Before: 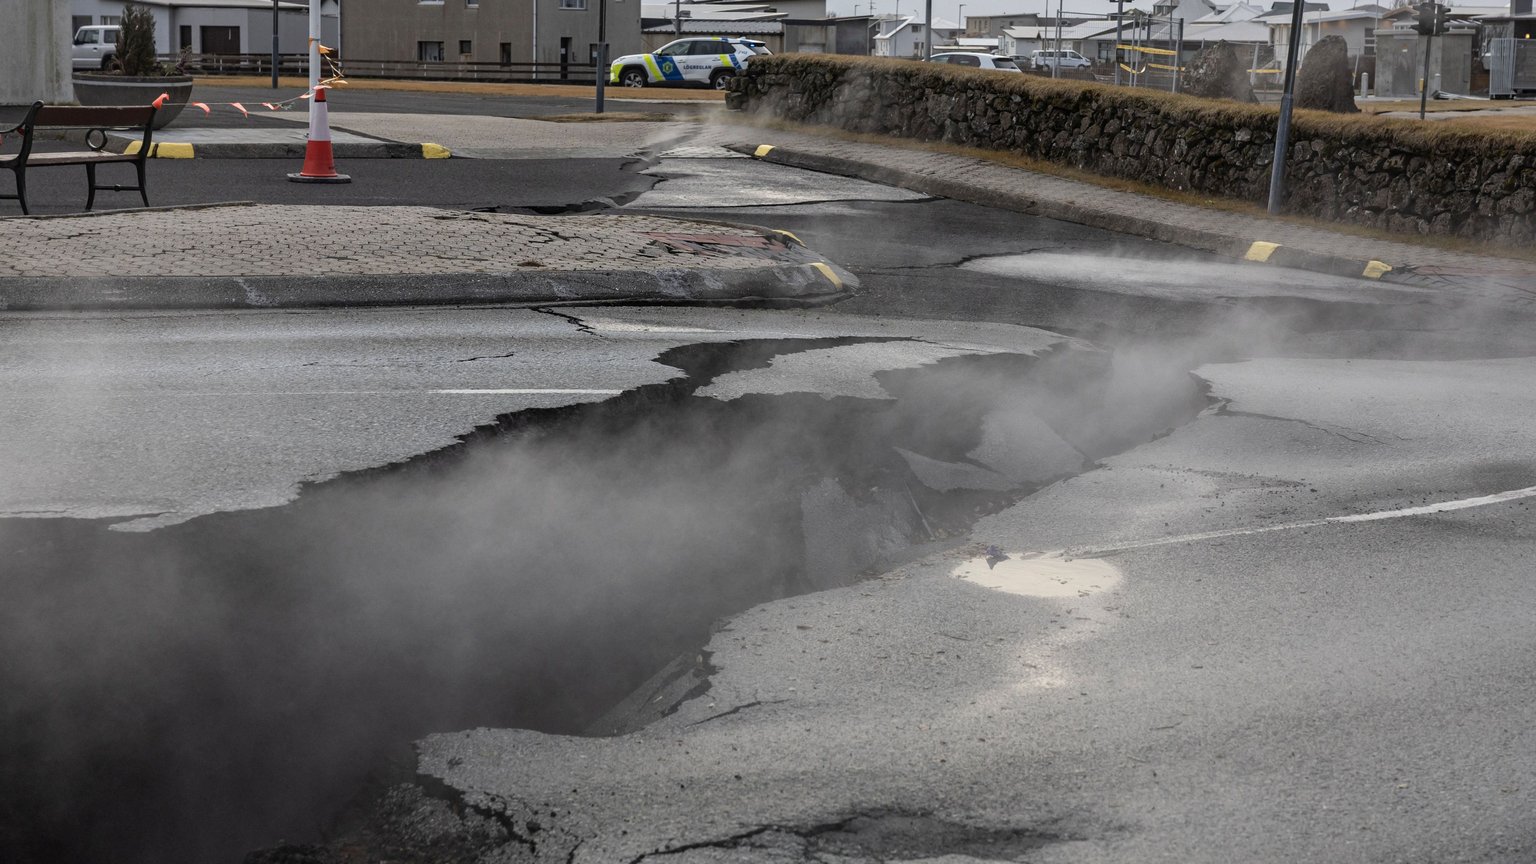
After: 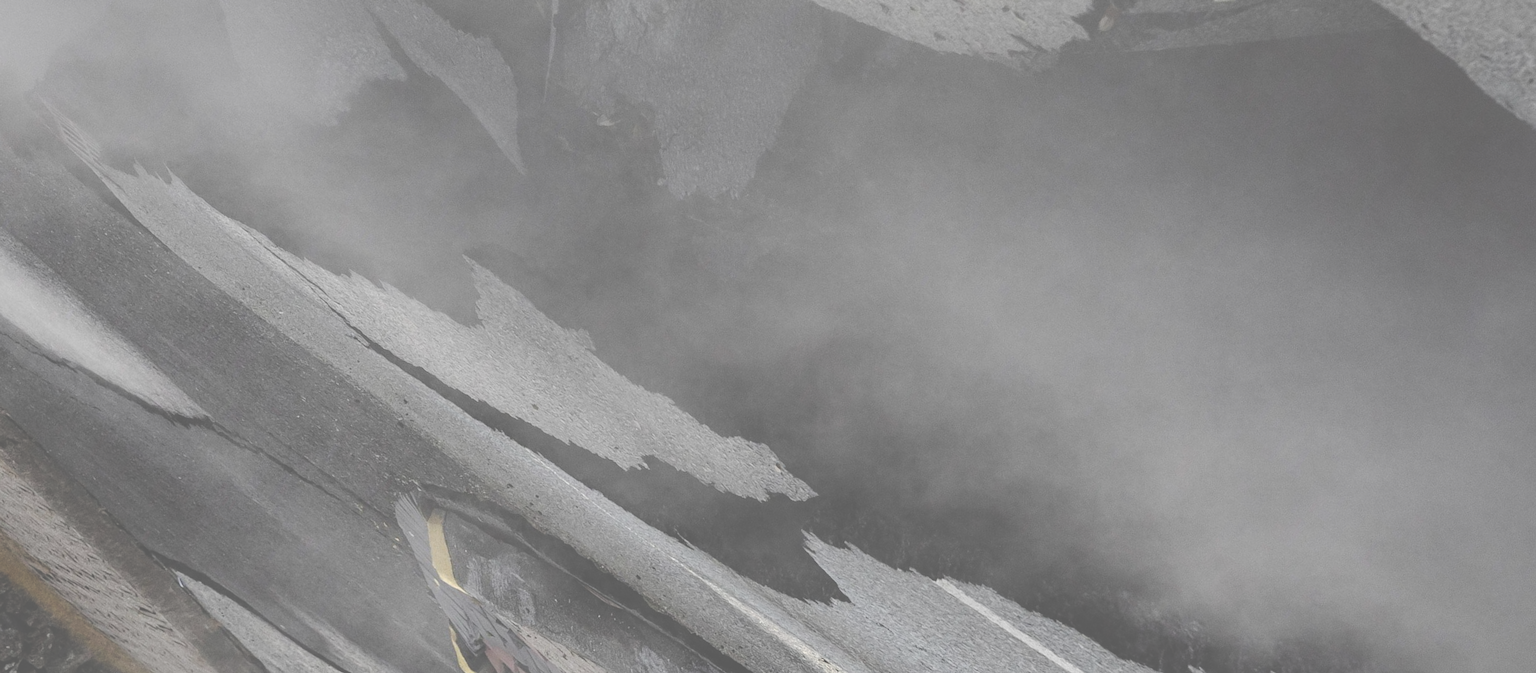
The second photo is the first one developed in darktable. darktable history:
exposure: black level correction -0.086, compensate highlight preservation false
crop and rotate: angle 147.03°, left 9.125%, top 15.678%, right 4.481%, bottom 17.021%
base curve: curves: ch0 [(0, 0) (0.262, 0.32) (0.722, 0.705) (1, 1)], preserve colors none
